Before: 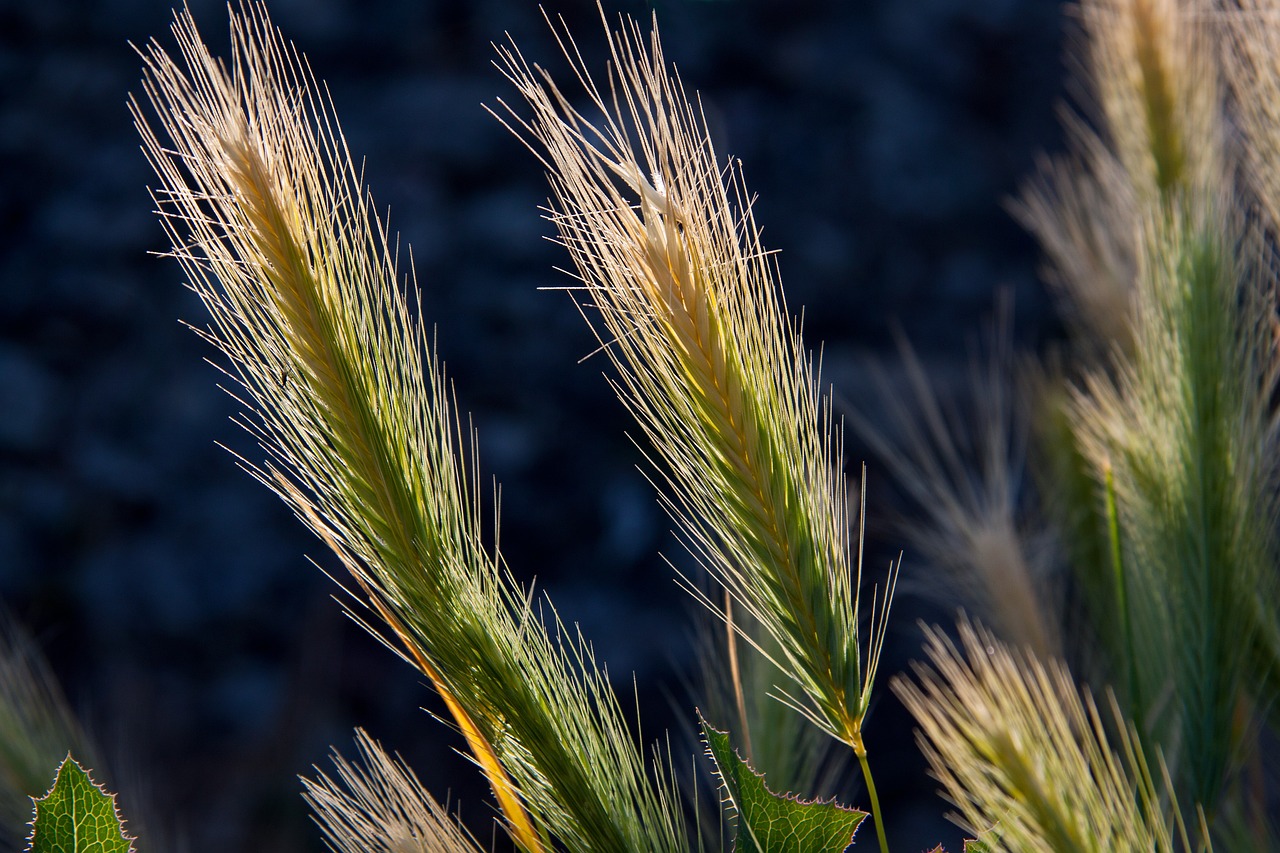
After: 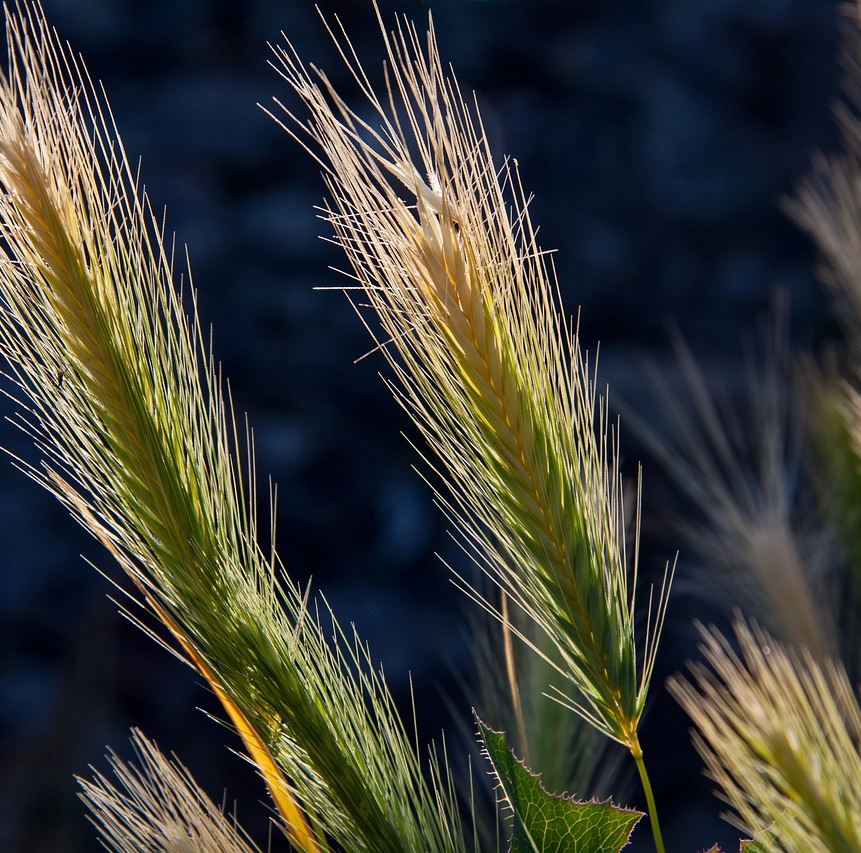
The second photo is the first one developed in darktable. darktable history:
crop and rotate: left 17.523%, right 15.196%
exposure: exposure -0.048 EV, compensate exposure bias true, compensate highlight preservation false
